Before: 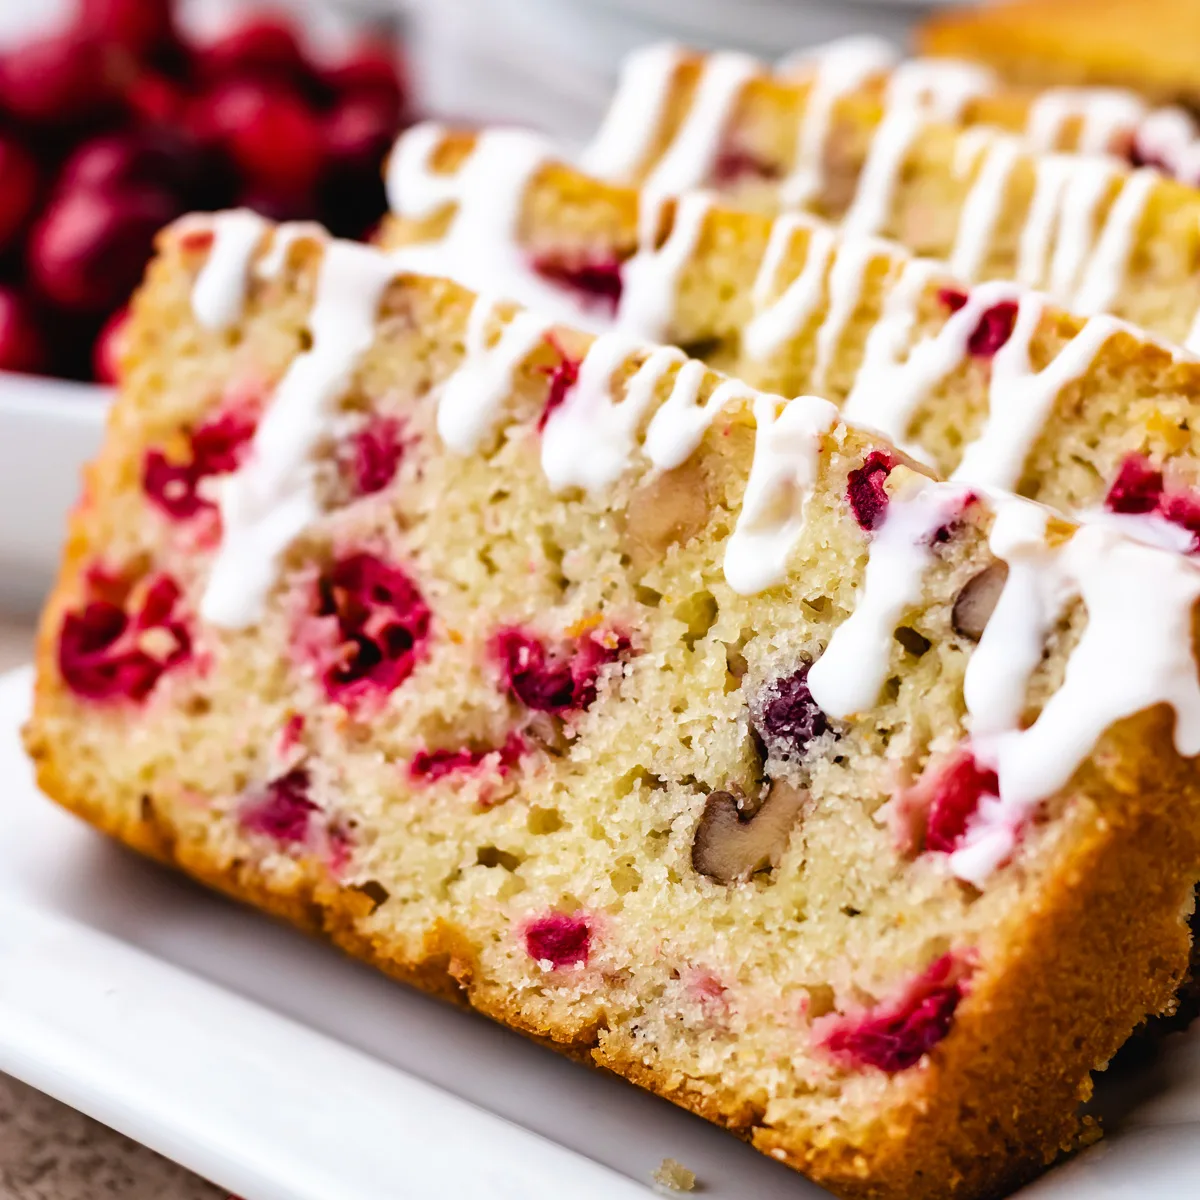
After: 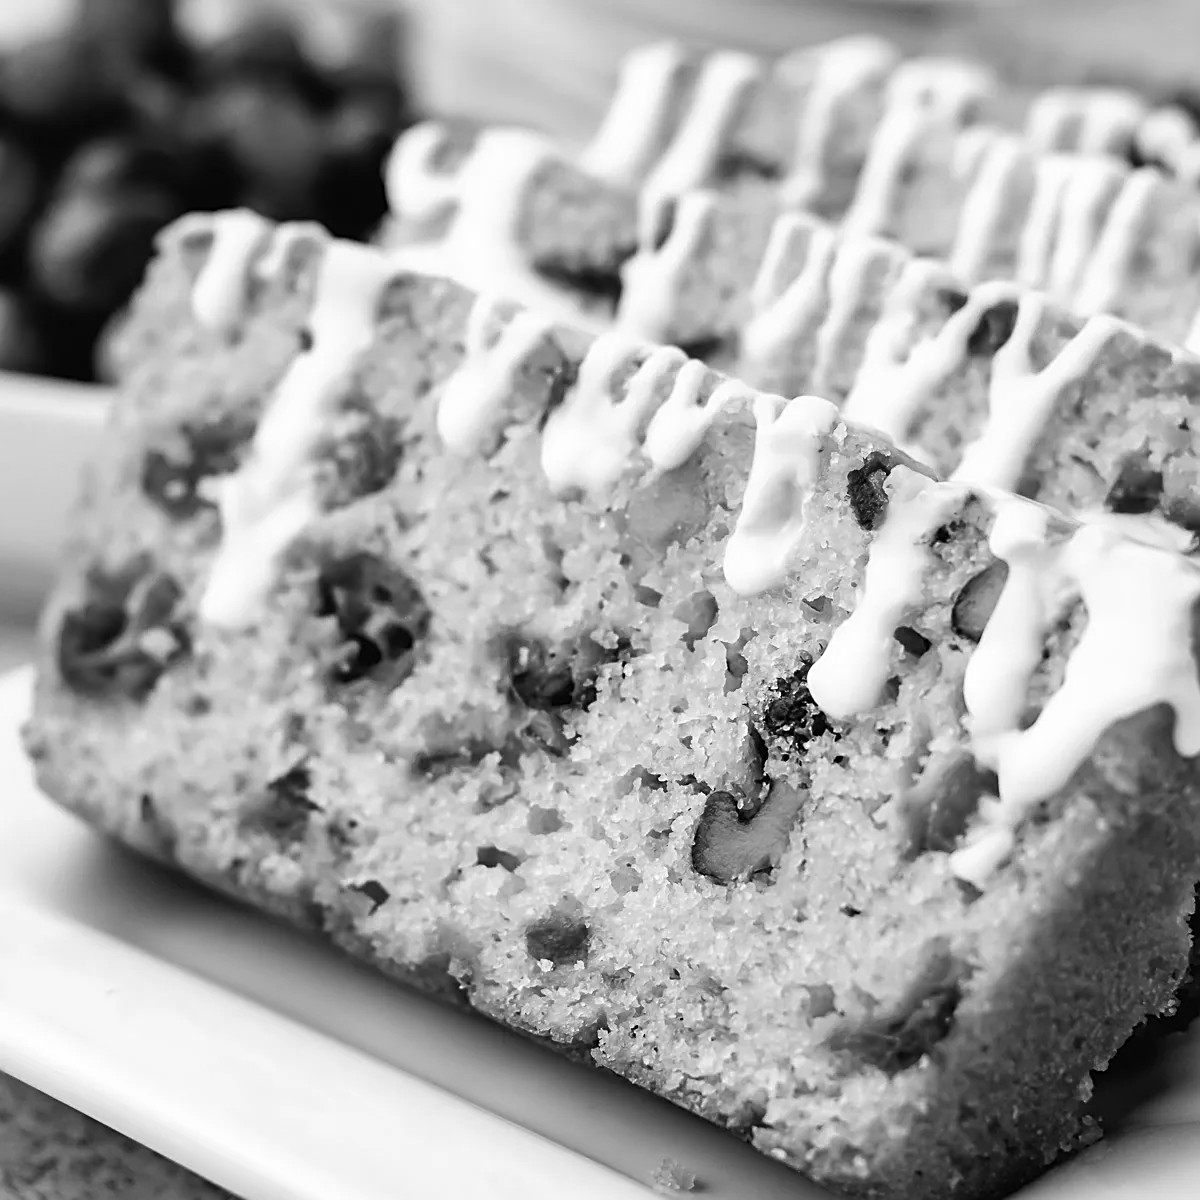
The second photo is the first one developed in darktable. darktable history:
sharpen: on, module defaults
monochrome: a -3.63, b -0.465
